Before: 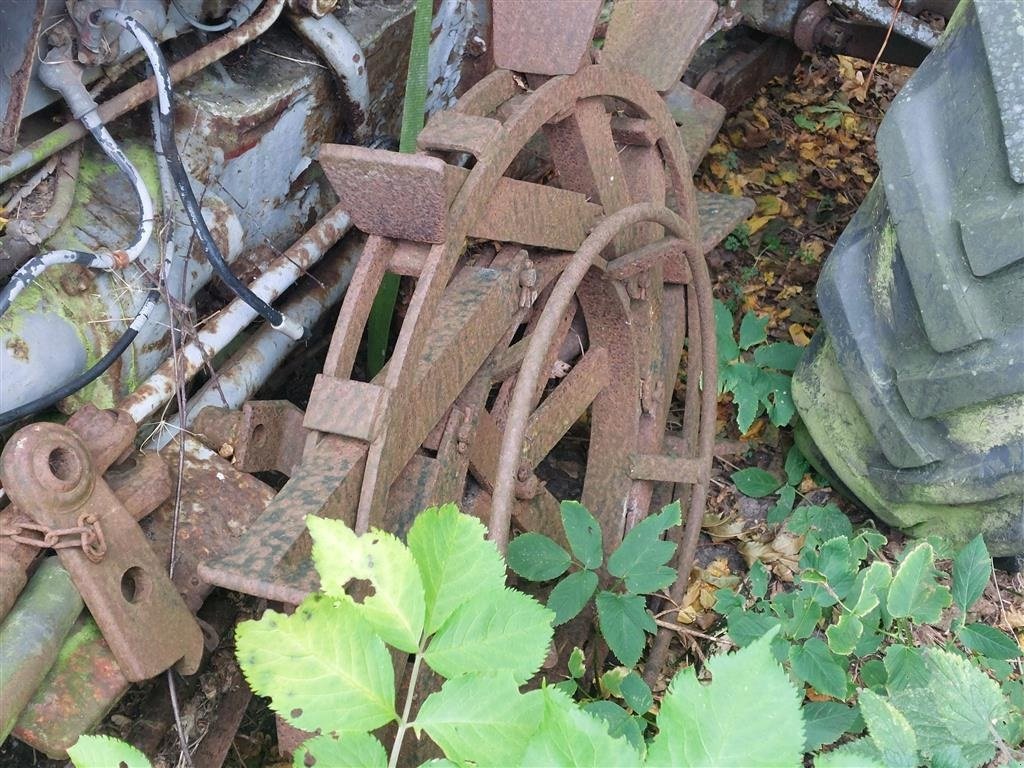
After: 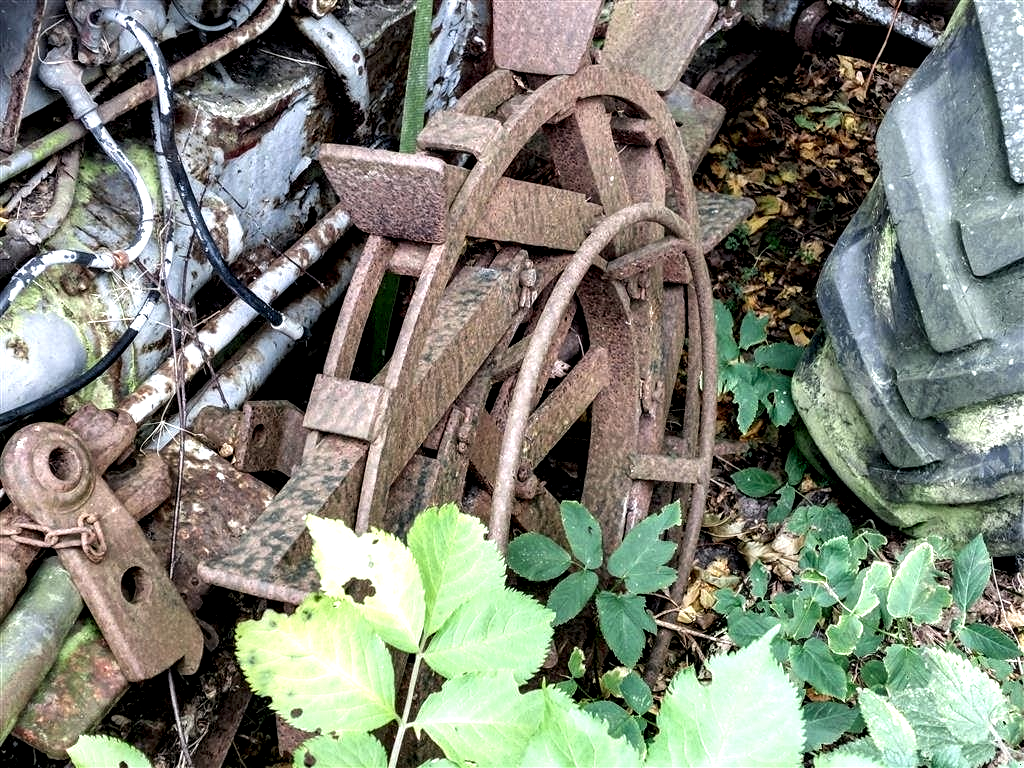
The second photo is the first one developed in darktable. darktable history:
local contrast: shadows 170%, detail 227%
